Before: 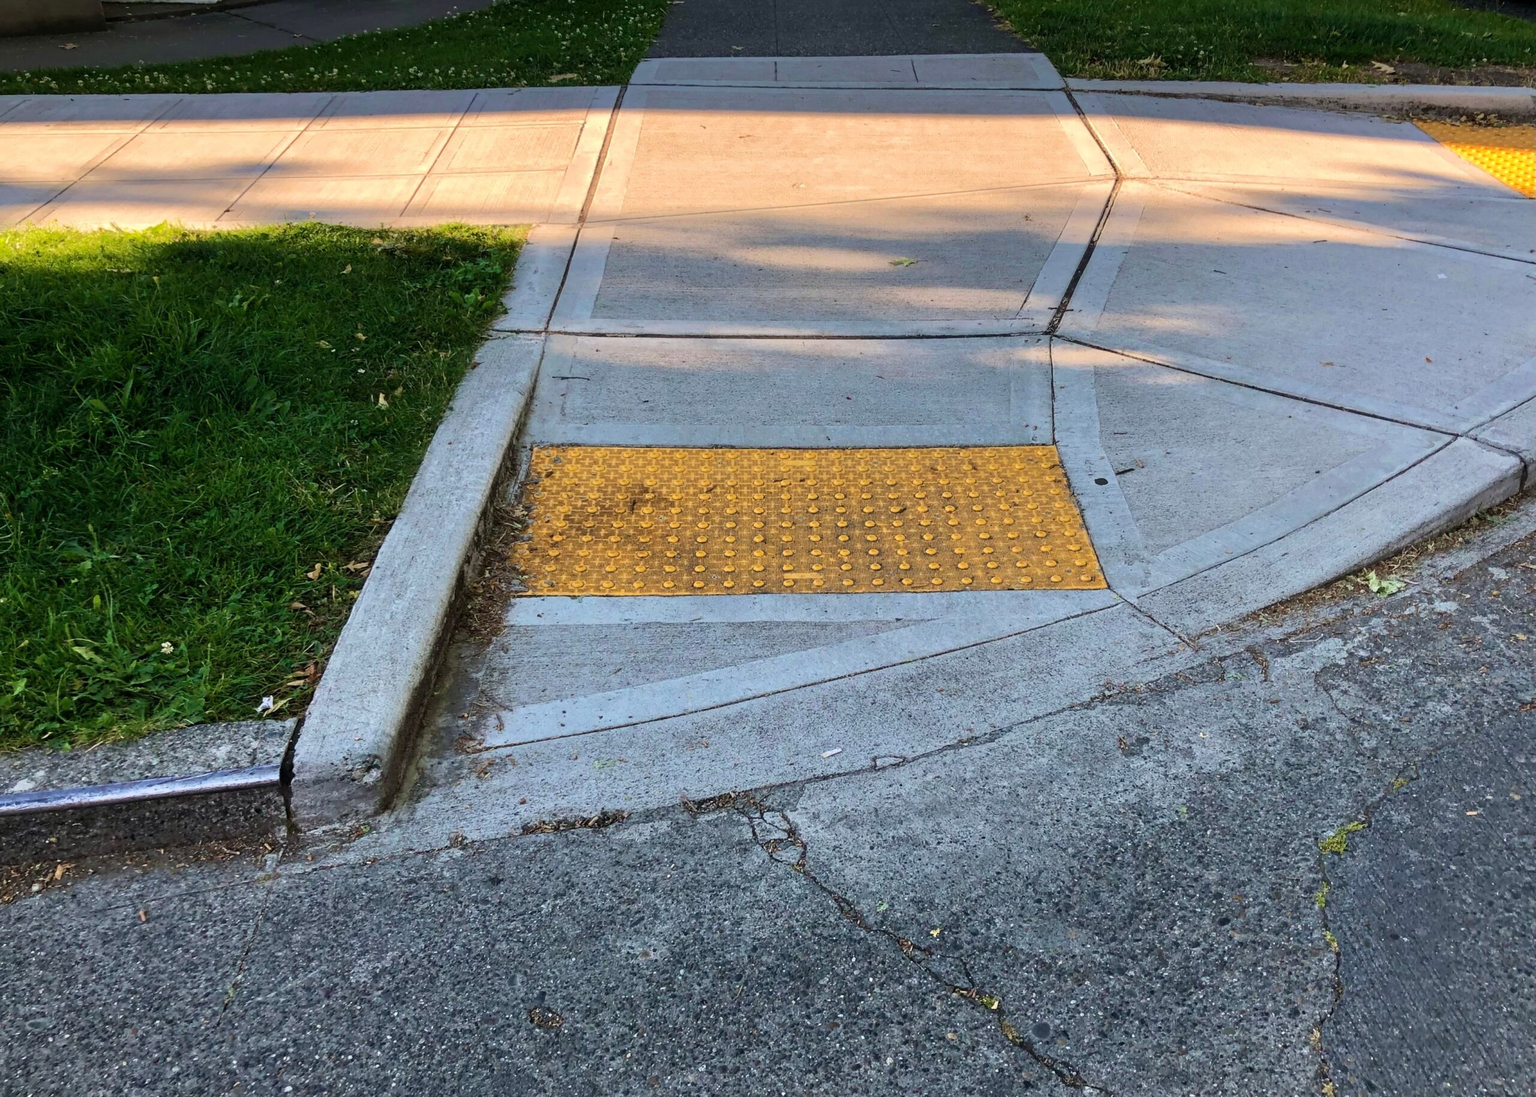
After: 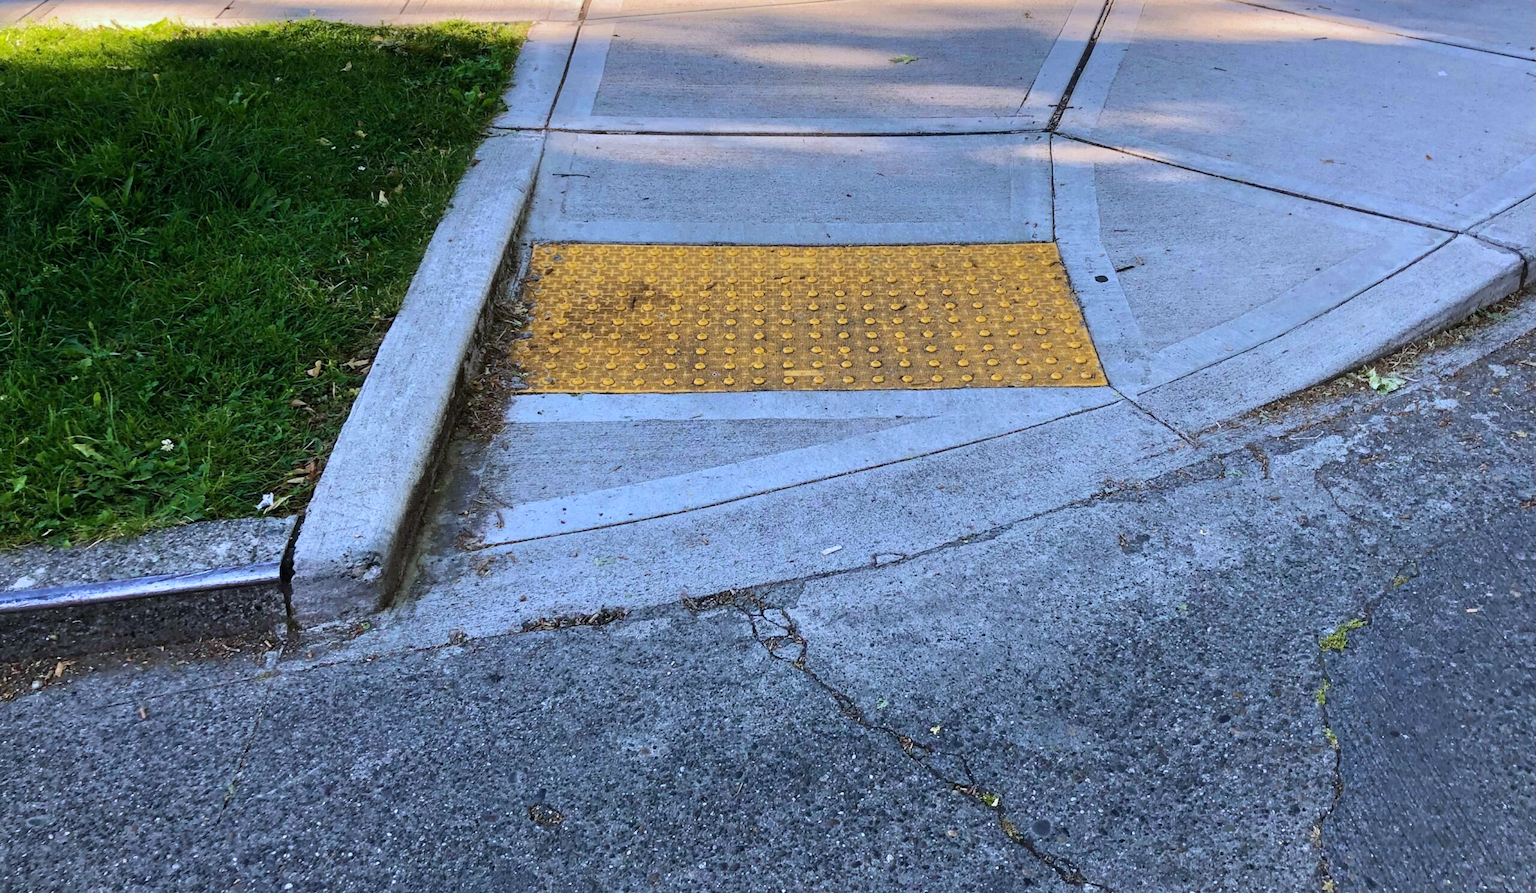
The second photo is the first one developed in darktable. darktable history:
crop and rotate: top 18.507%
white balance: red 0.948, green 1.02, blue 1.176
